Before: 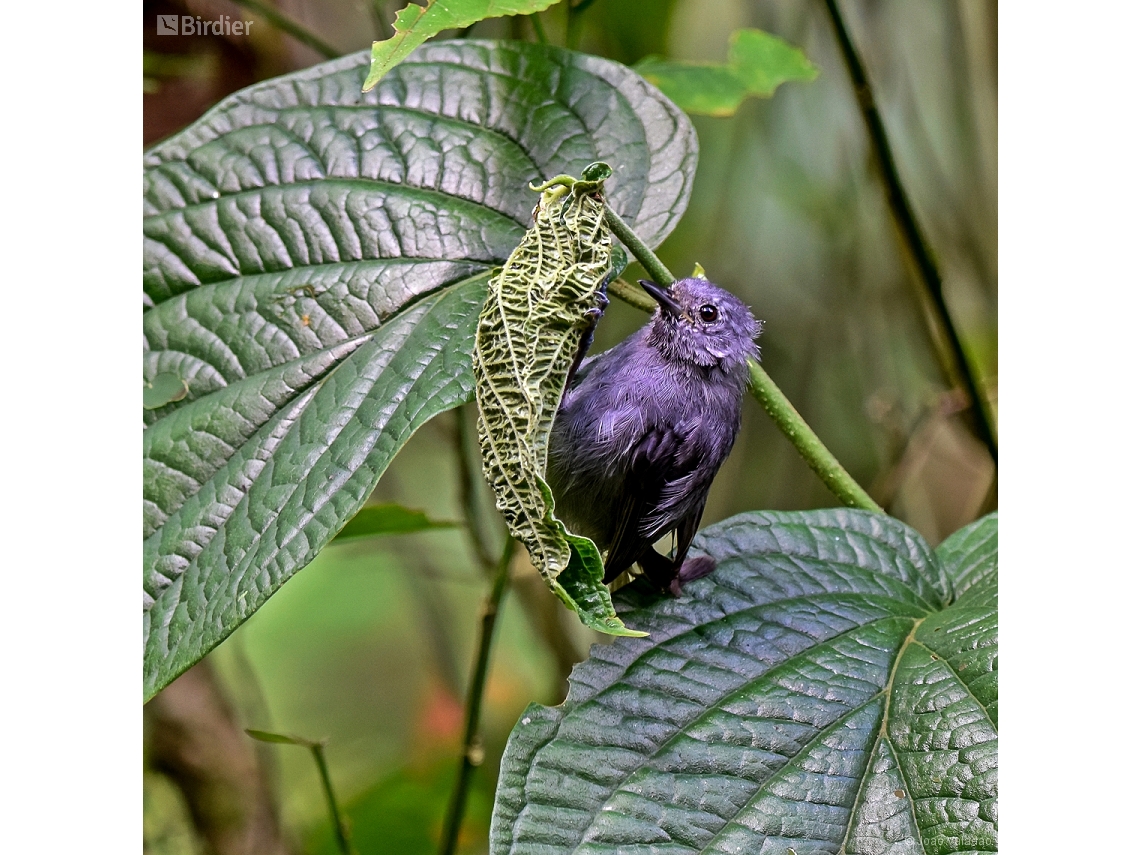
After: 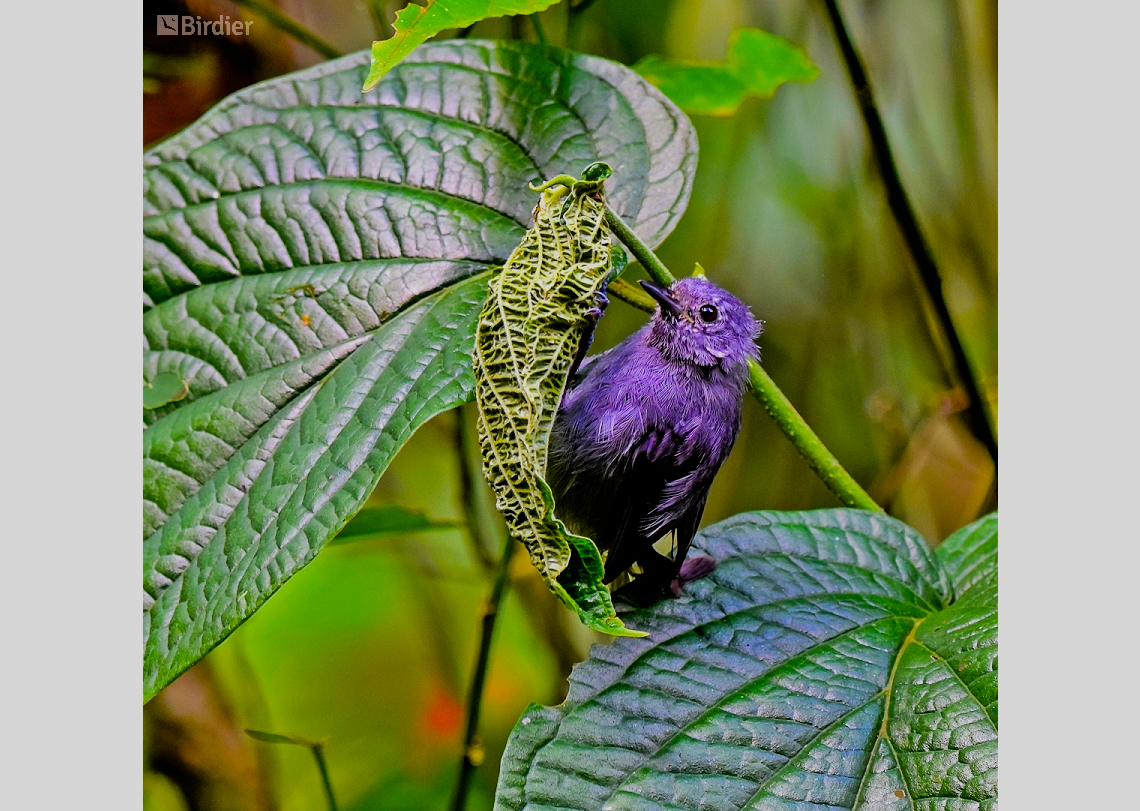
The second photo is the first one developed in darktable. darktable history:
filmic rgb: black relative exposure -7.75 EV, white relative exposure 4.4 EV, threshold 3 EV, hardness 3.76, latitude 38.11%, contrast 0.966, highlights saturation mix 10%, shadows ↔ highlights balance 4.59%, color science v4 (2020), enable highlight reconstruction true
color balance rgb: linear chroma grading › global chroma 15%, perceptual saturation grading › global saturation 30%
crop and rotate: top 0%, bottom 5.097%
